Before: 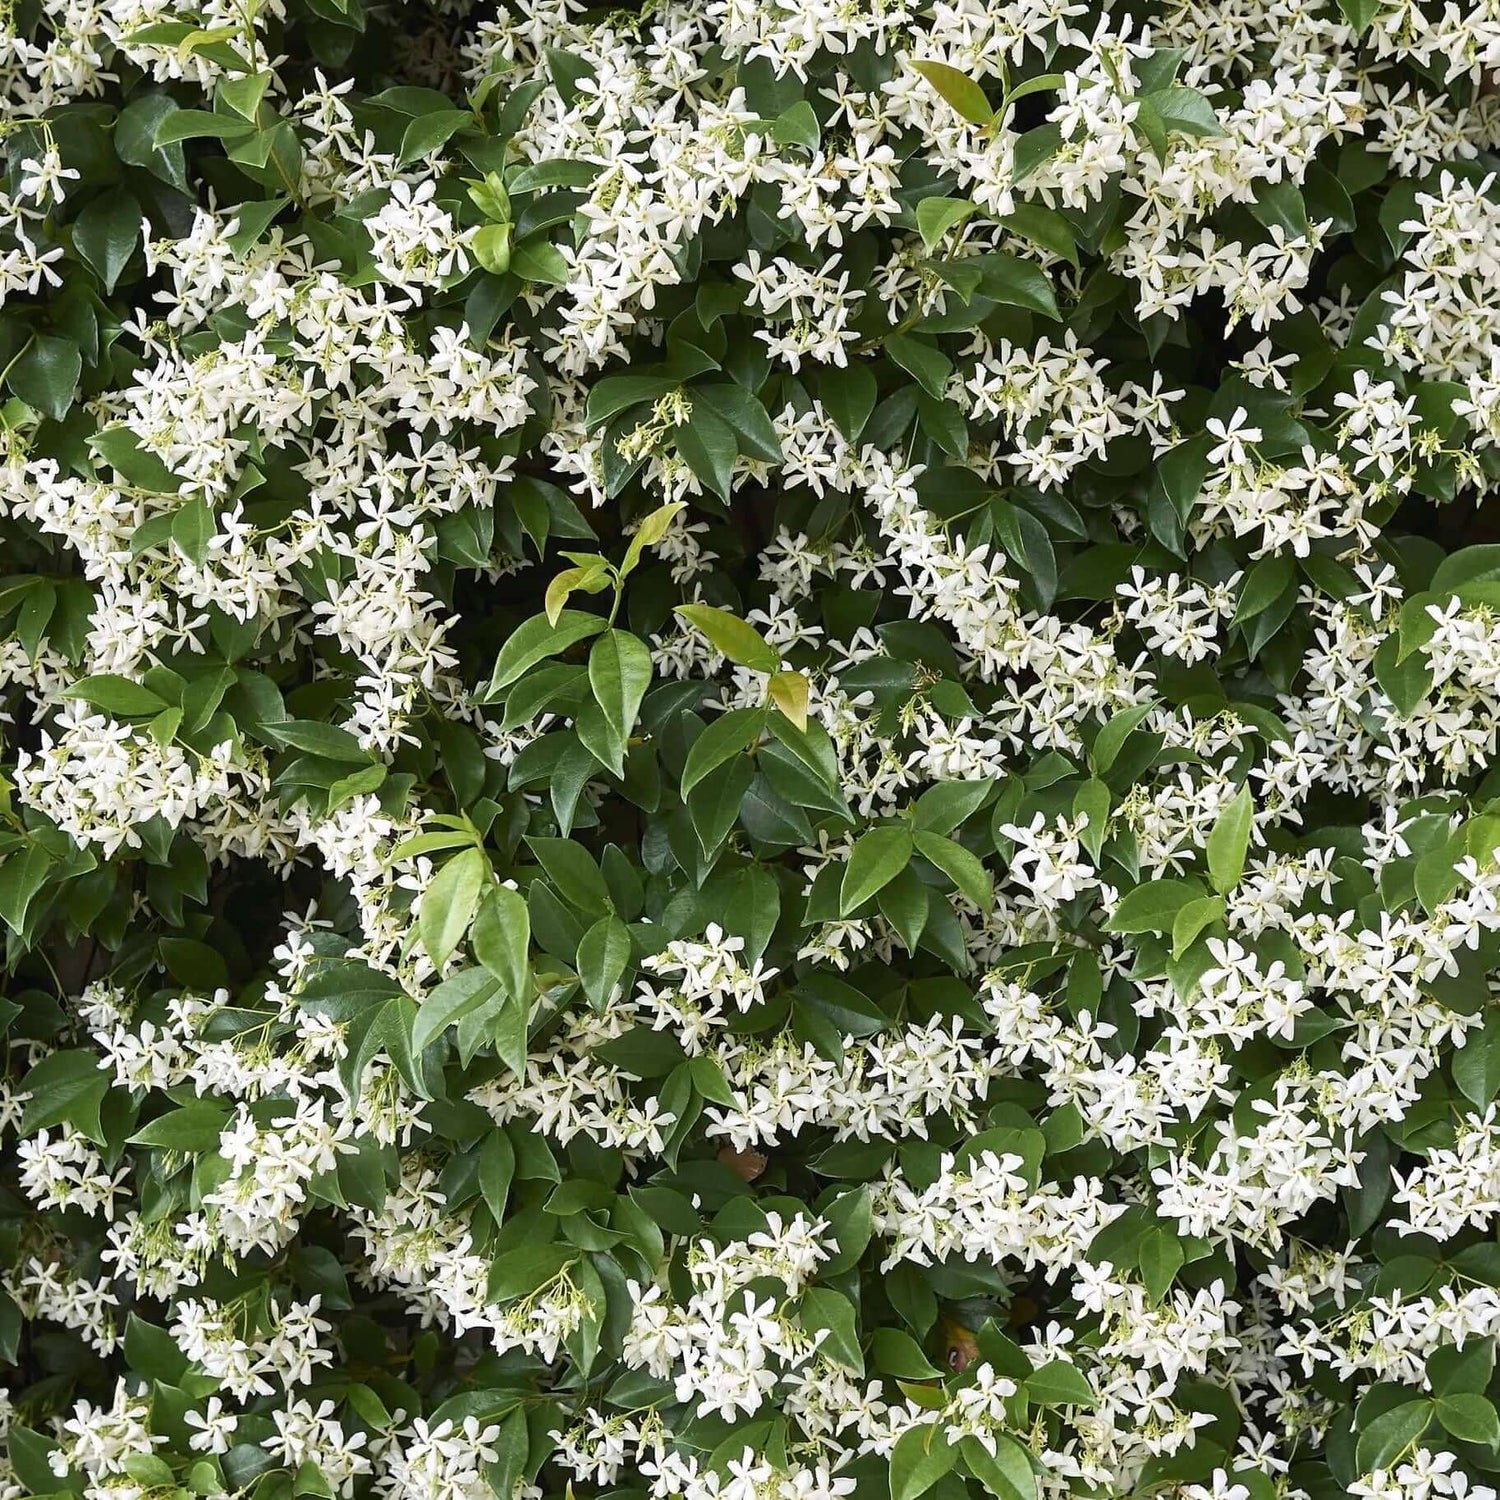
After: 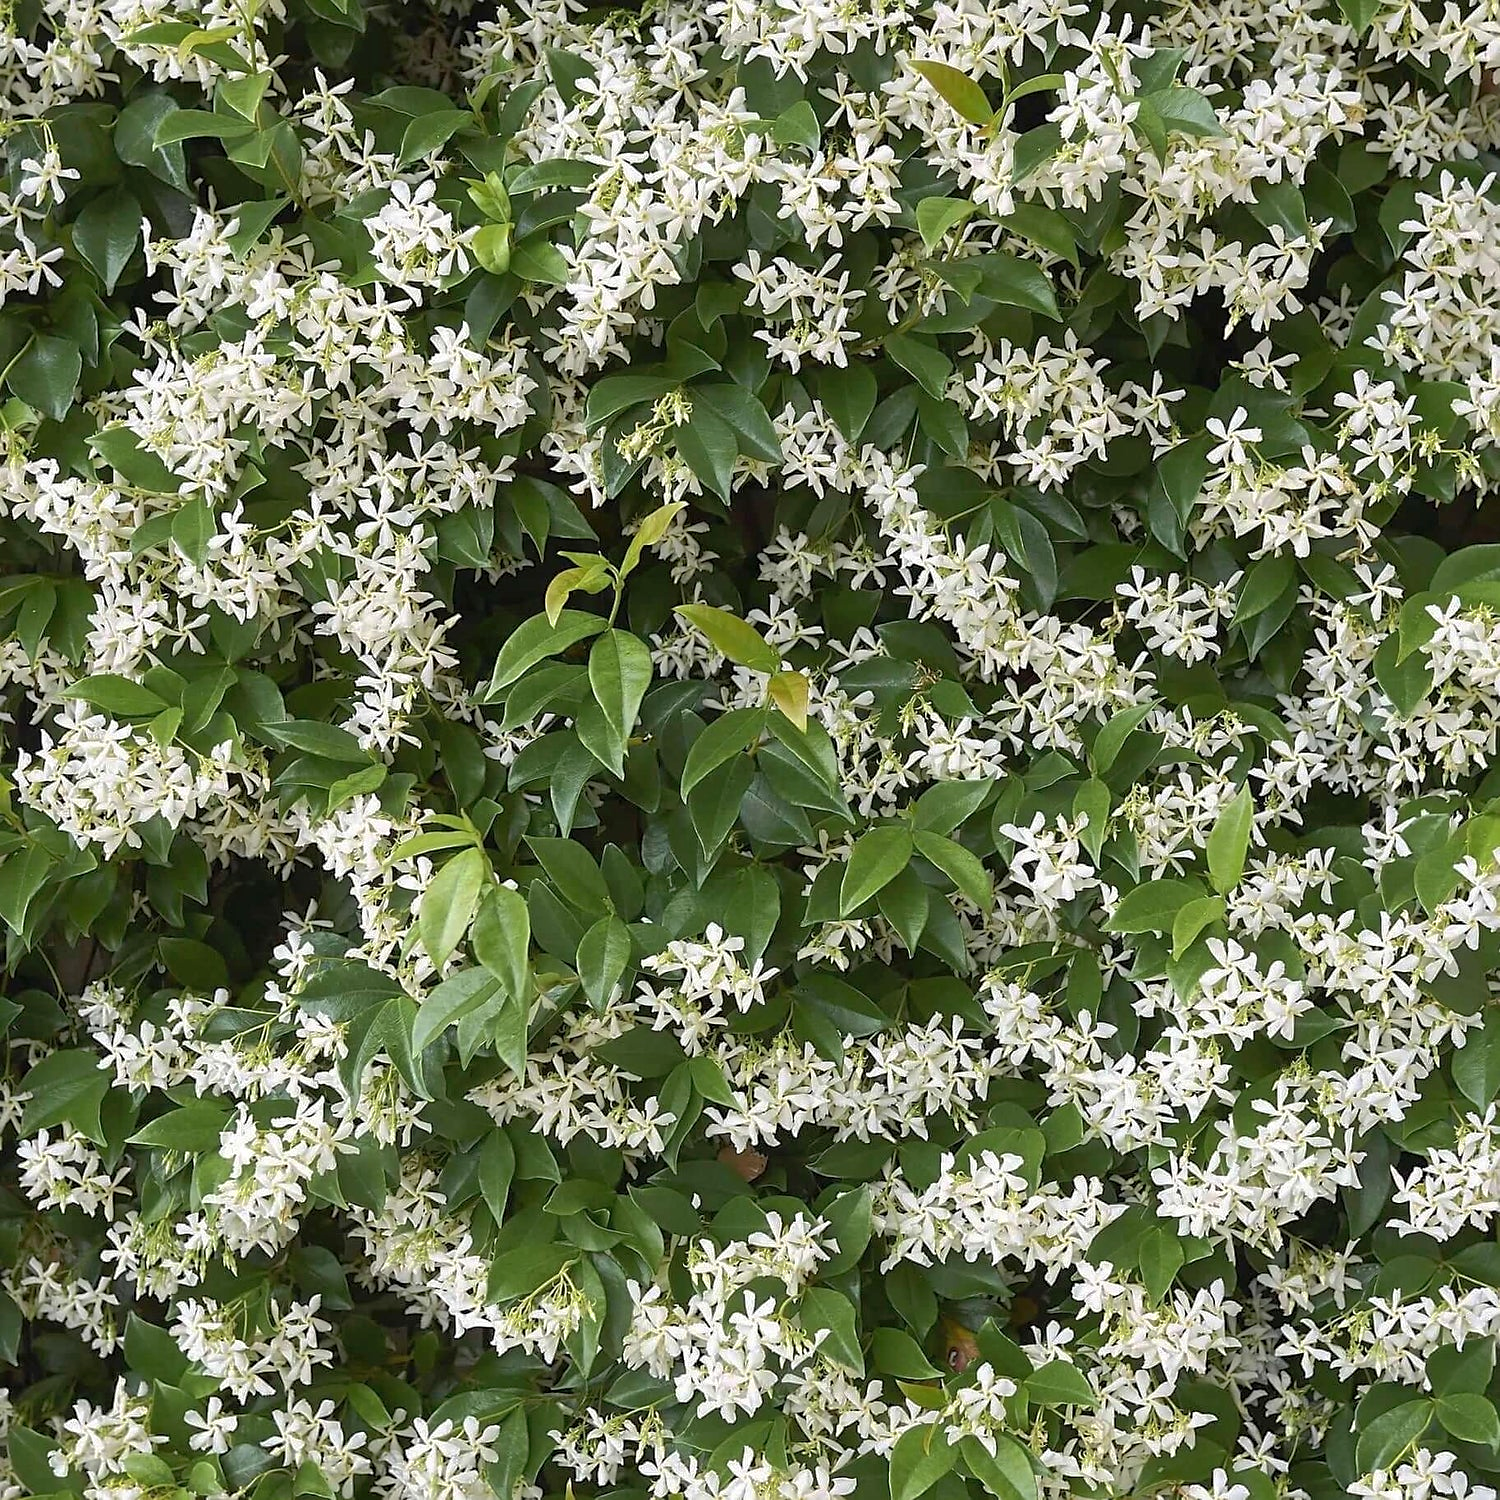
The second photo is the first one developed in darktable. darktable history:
sharpen: radius 1.559, amount 0.373, threshold 1.271
shadows and highlights: on, module defaults
